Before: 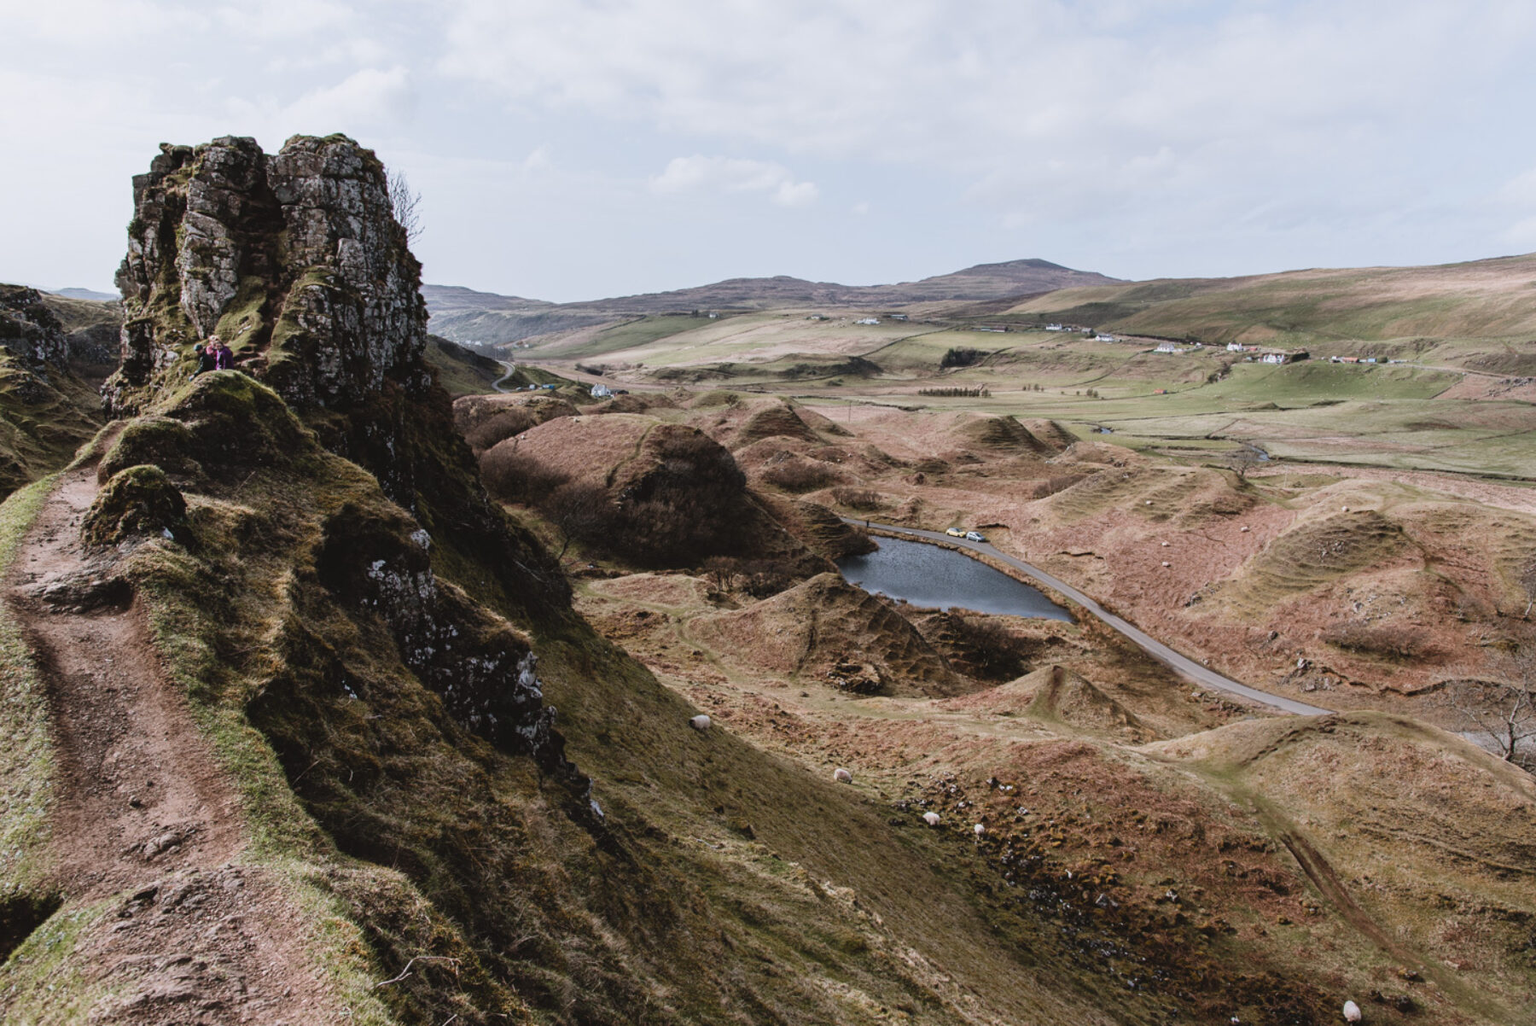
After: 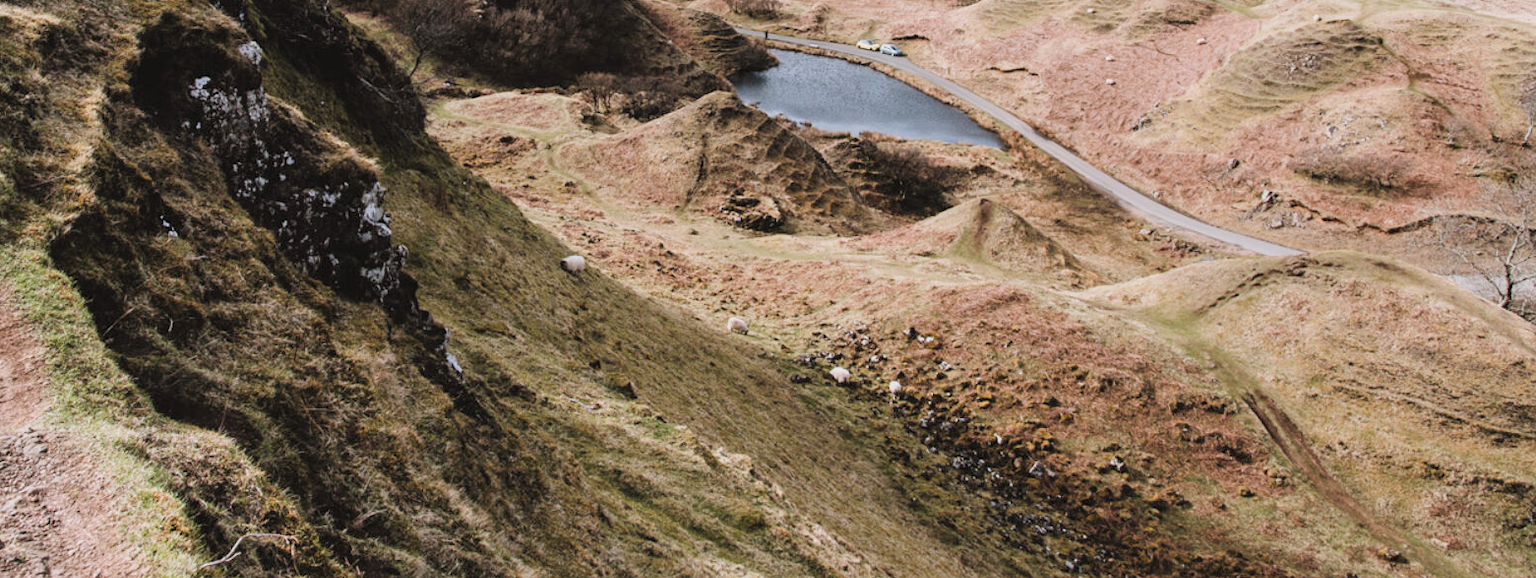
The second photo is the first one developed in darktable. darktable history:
tone equalizer: edges refinement/feathering 500, mask exposure compensation -1.57 EV, preserve details no
filmic rgb: black relative exposure -7.65 EV, white relative exposure 4.56 EV, threshold 3 EV, hardness 3.61, enable highlight reconstruction true
exposure: exposure 1.071 EV, compensate highlight preservation false
crop and rotate: left 13.275%, top 48.209%, bottom 2.843%
